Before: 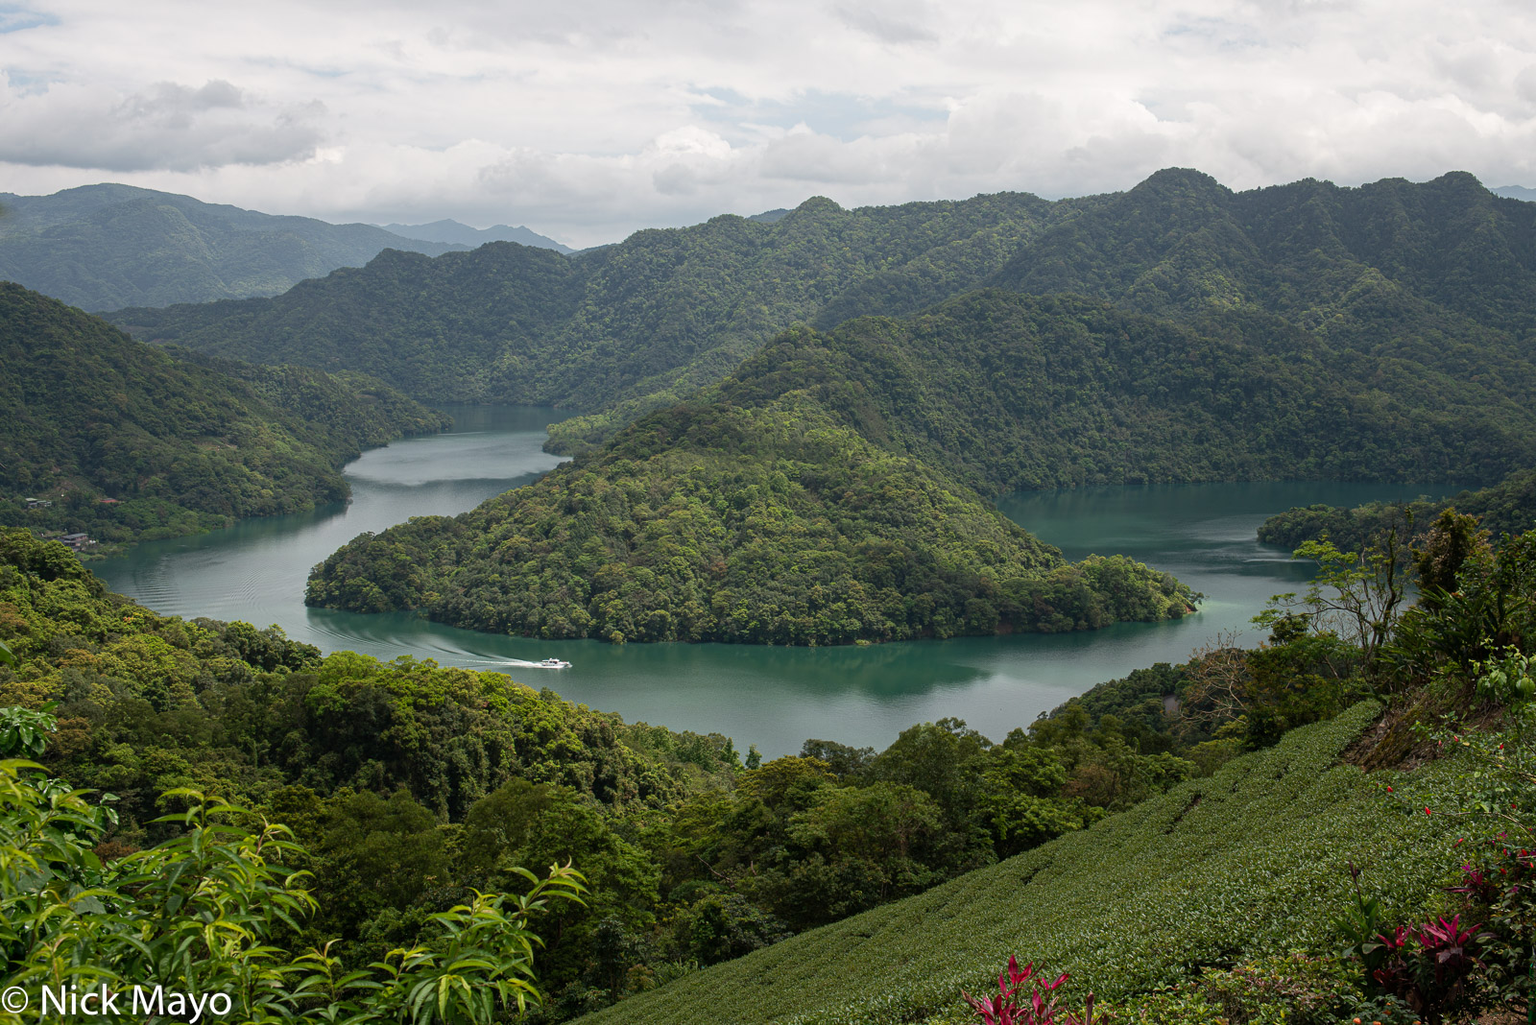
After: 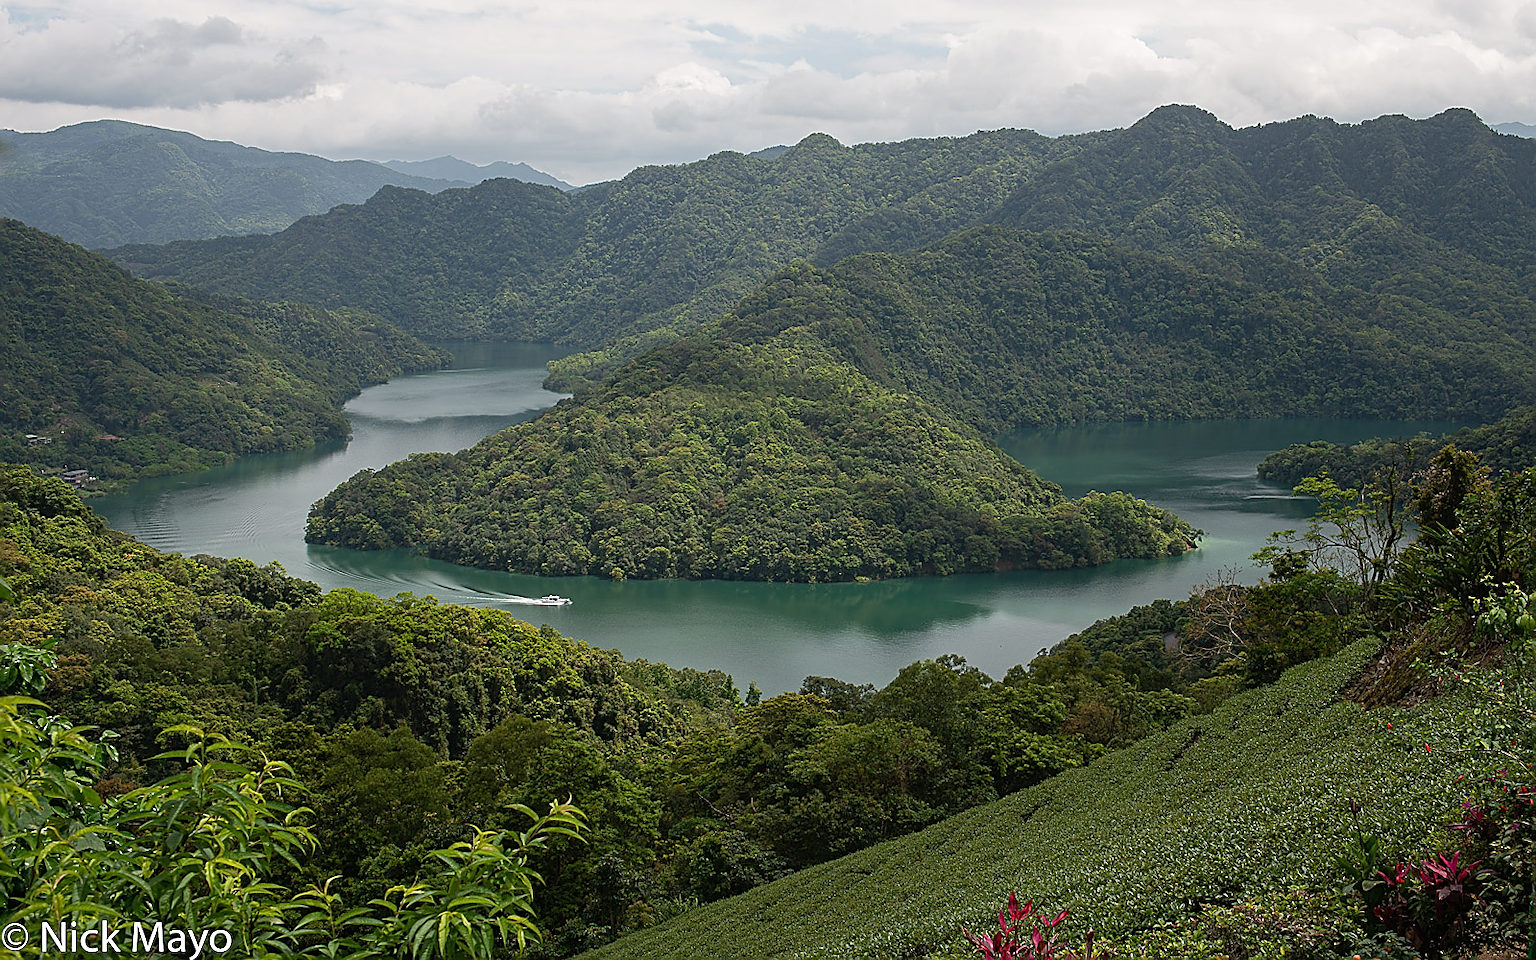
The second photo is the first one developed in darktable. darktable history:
local contrast: mode bilateral grid, contrast 100, coarseness 100, detail 92%, midtone range 0.2
sharpen: radius 1.428, amount 1.267, threshold 0.82
crop and rotate: top 6.23%
